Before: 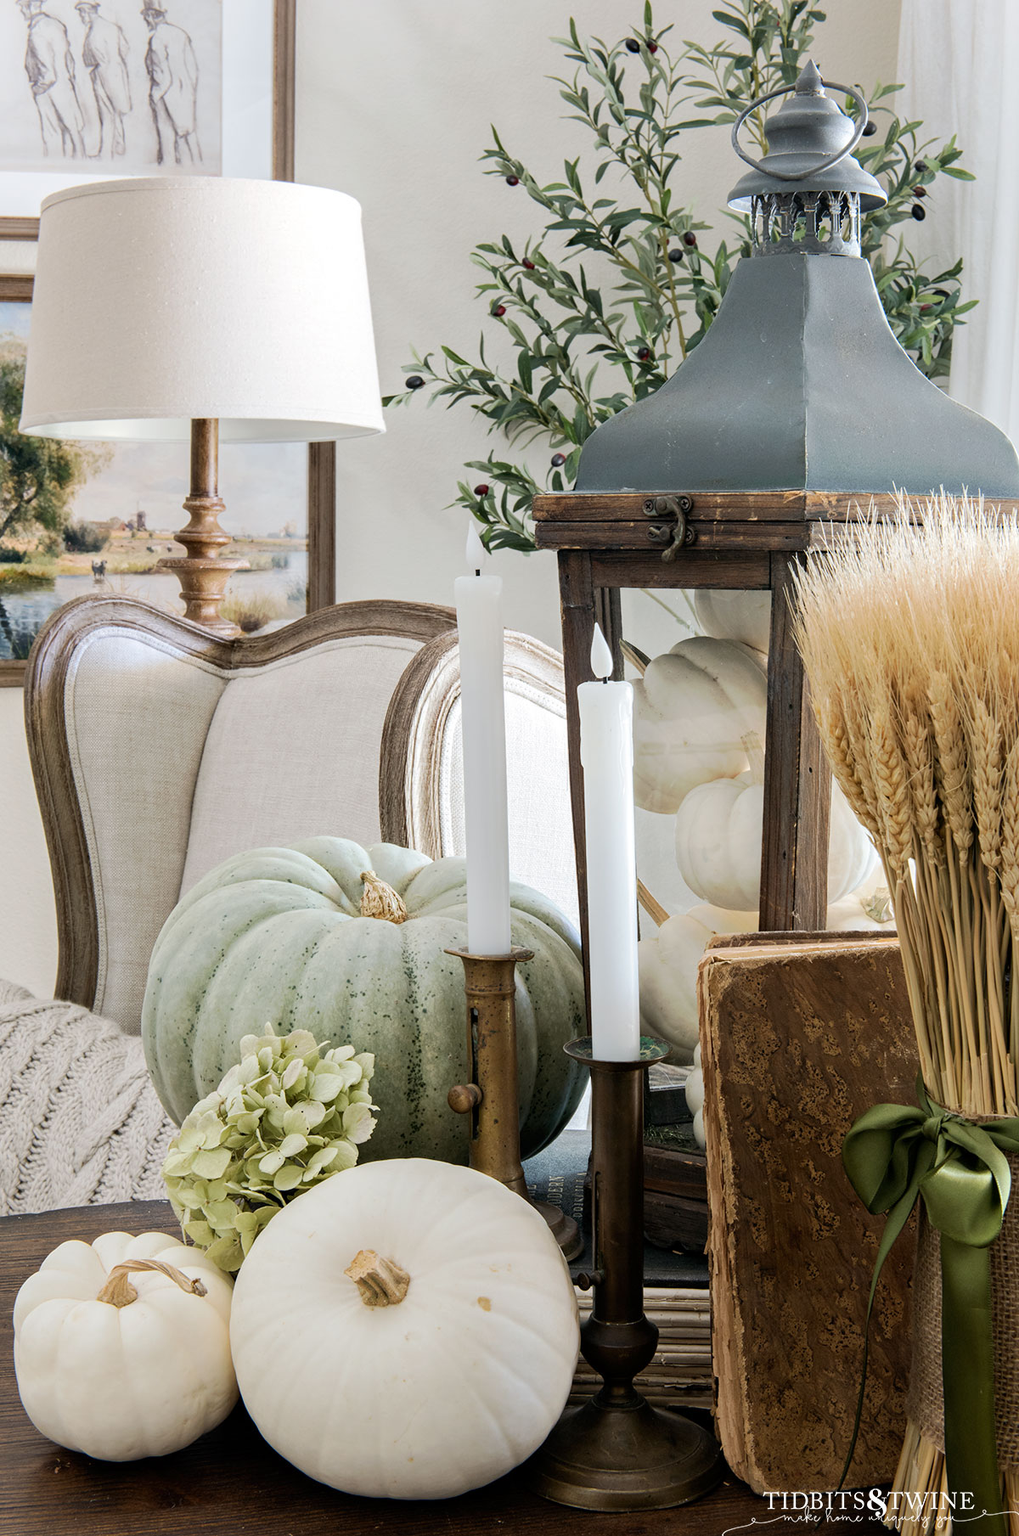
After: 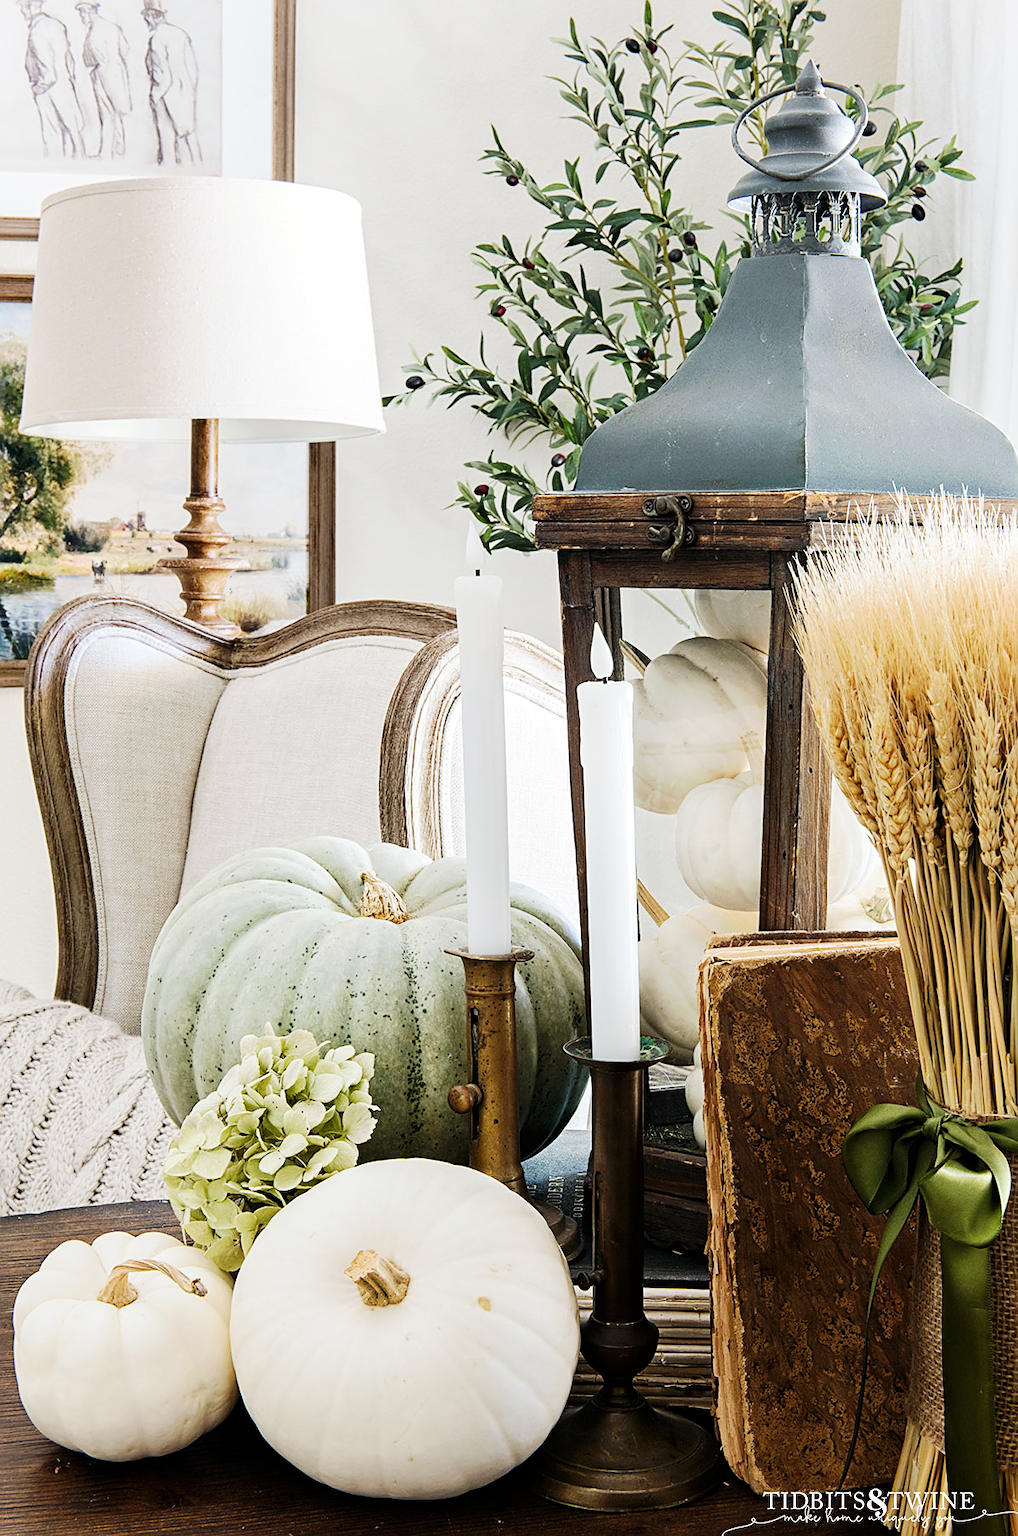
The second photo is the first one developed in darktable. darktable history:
base curve: curves: ch0 [(0, 0) (0.032, 0.025) (0.121, 0.166) (0.206, 0.329) (0.605, 0.79) (1, 1)], preserve colors none
sharpen: on, module defaults
